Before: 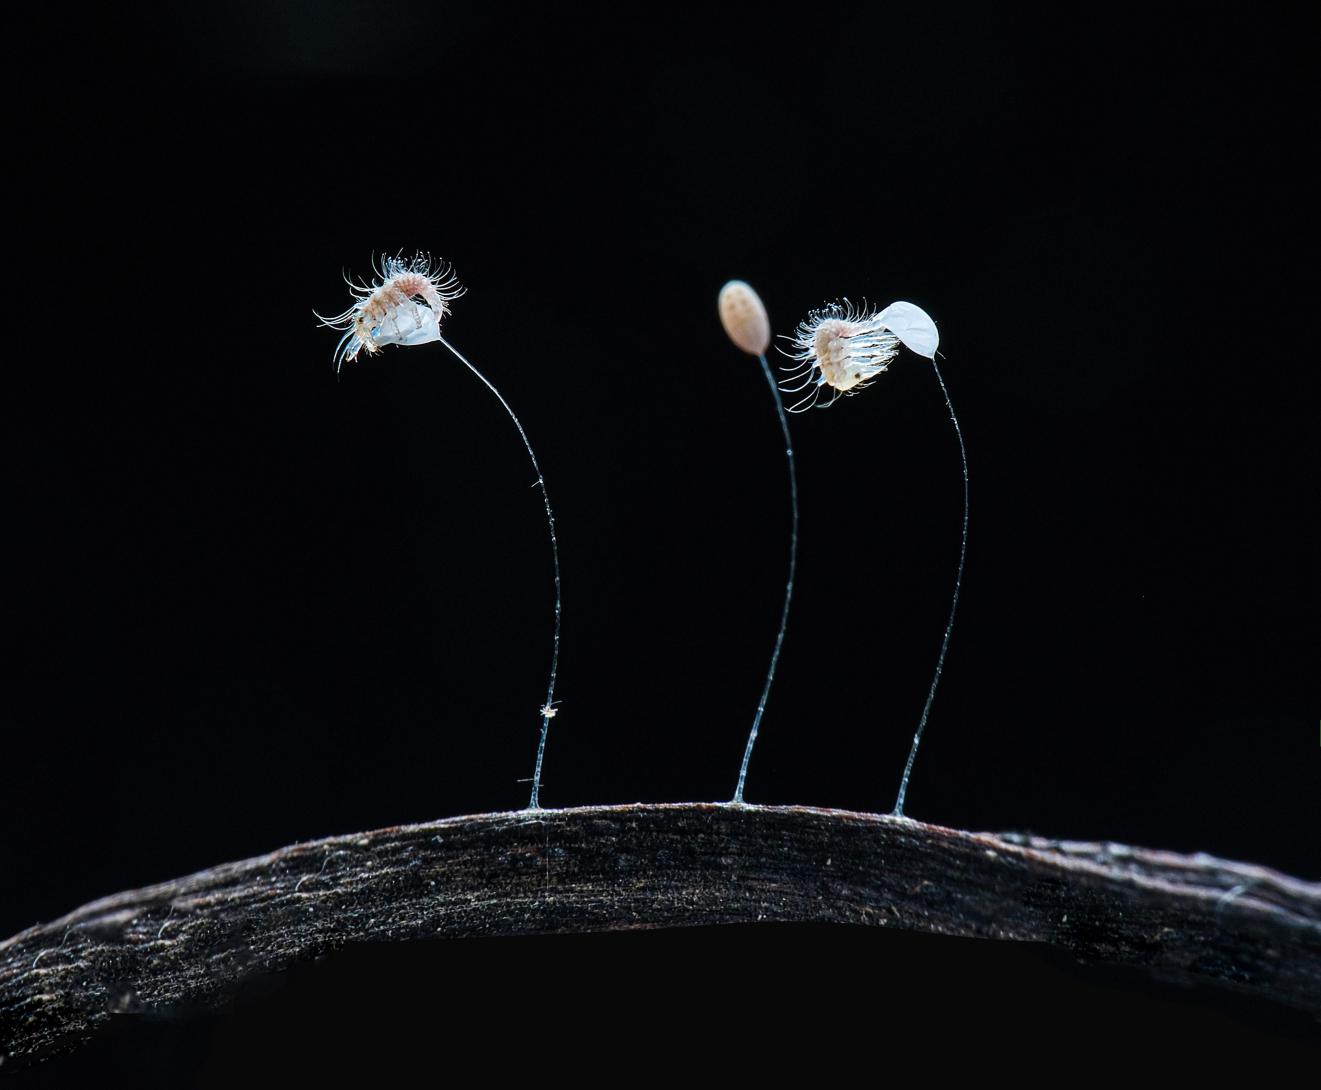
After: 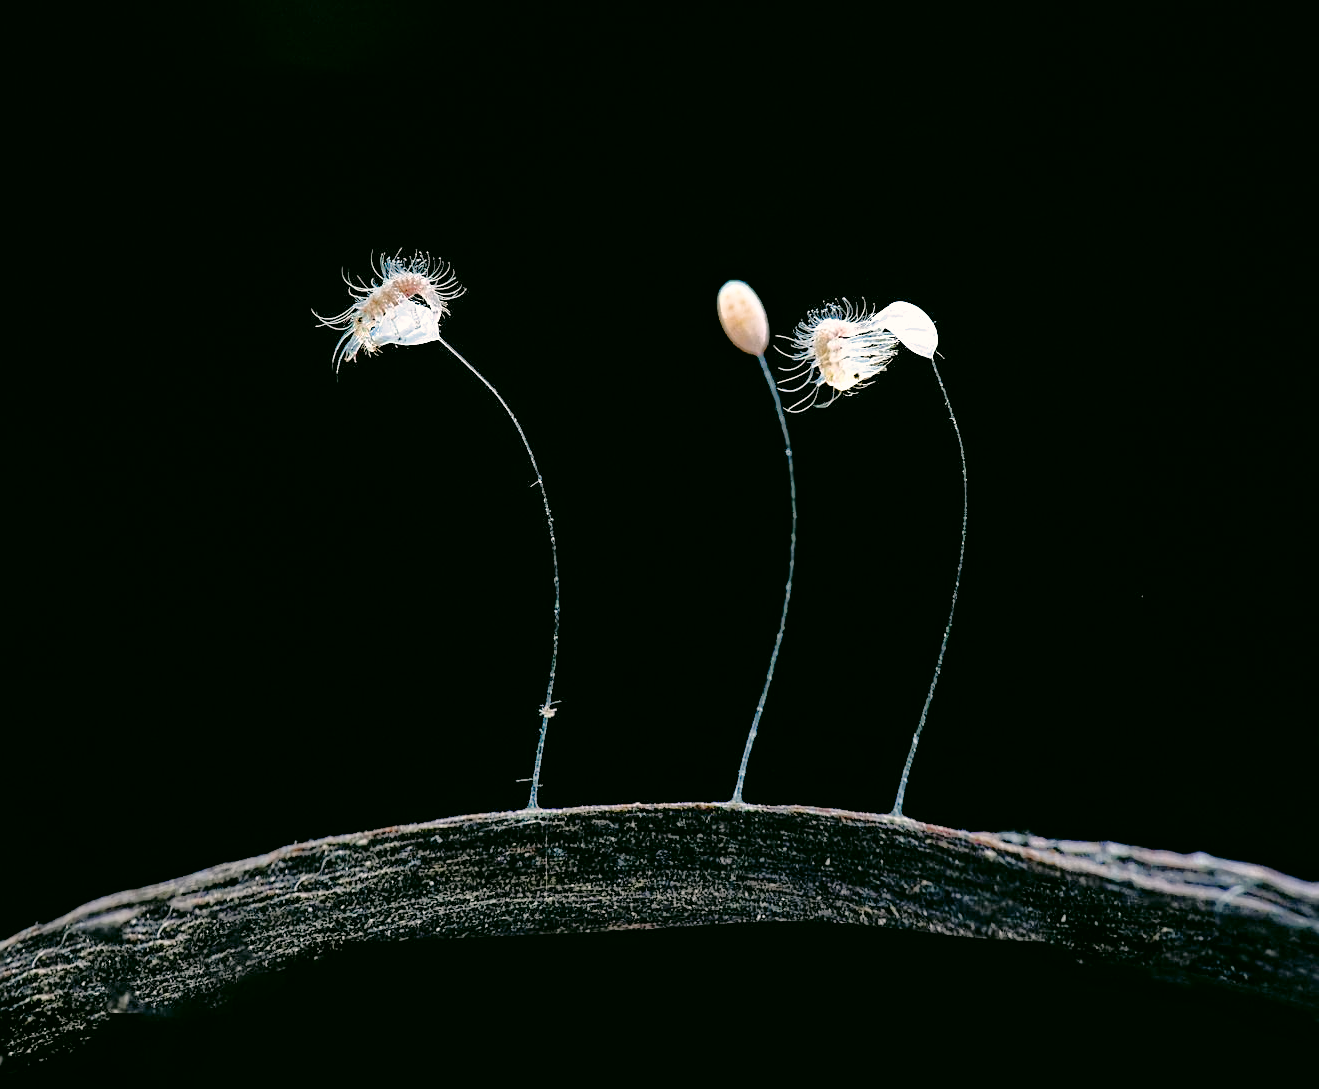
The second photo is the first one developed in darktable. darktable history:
filmic rgb: black relative exposure -7.65 EV, white relative exposure 4.56 EV, hardness 3.61
contrast brightness saturation: contrast 0.114, saturation -0.17
shadows and highlights: highlights -59.96
haze removal: compatibility mode true, adaptive false
crop and rotate: left 0.114%, bottom 0.001%
color correction: highlights a* 4.43, highlights b* 4.96, shadows a* -8.19, shadows b* 4.92
sharpen: on, module defaults
exposure: black level correction 0, exposure 0.704 EV, compensate highlight preservation false
